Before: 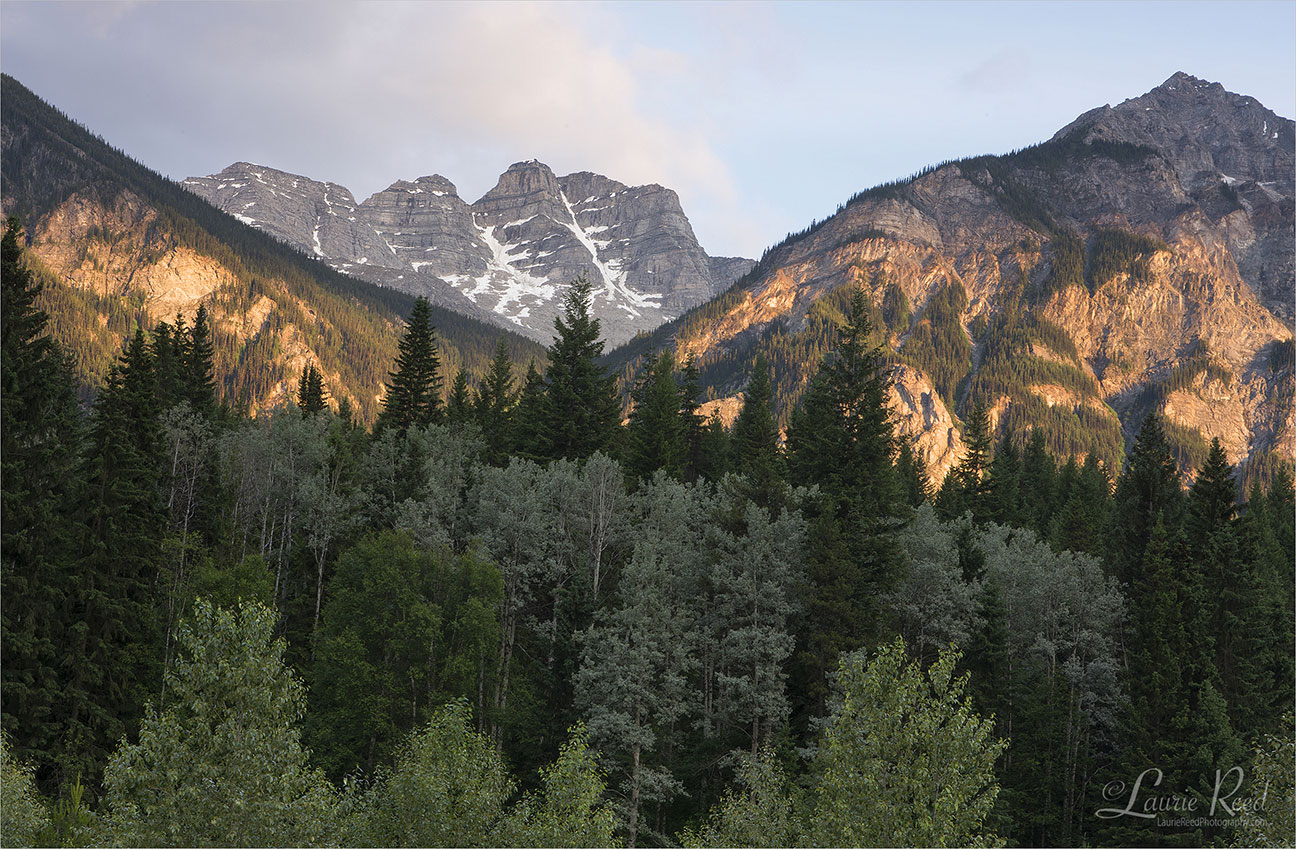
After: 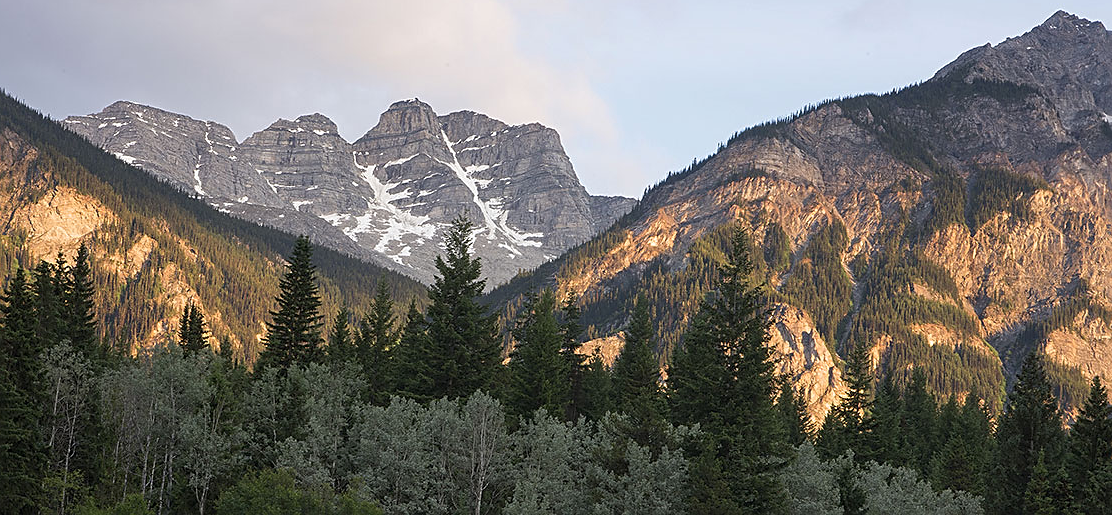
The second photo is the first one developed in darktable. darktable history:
crop and rotate: left 9.229%, top 7.218%, right 4.962%, bottom 32.087%
sharpen: on, module defaults
